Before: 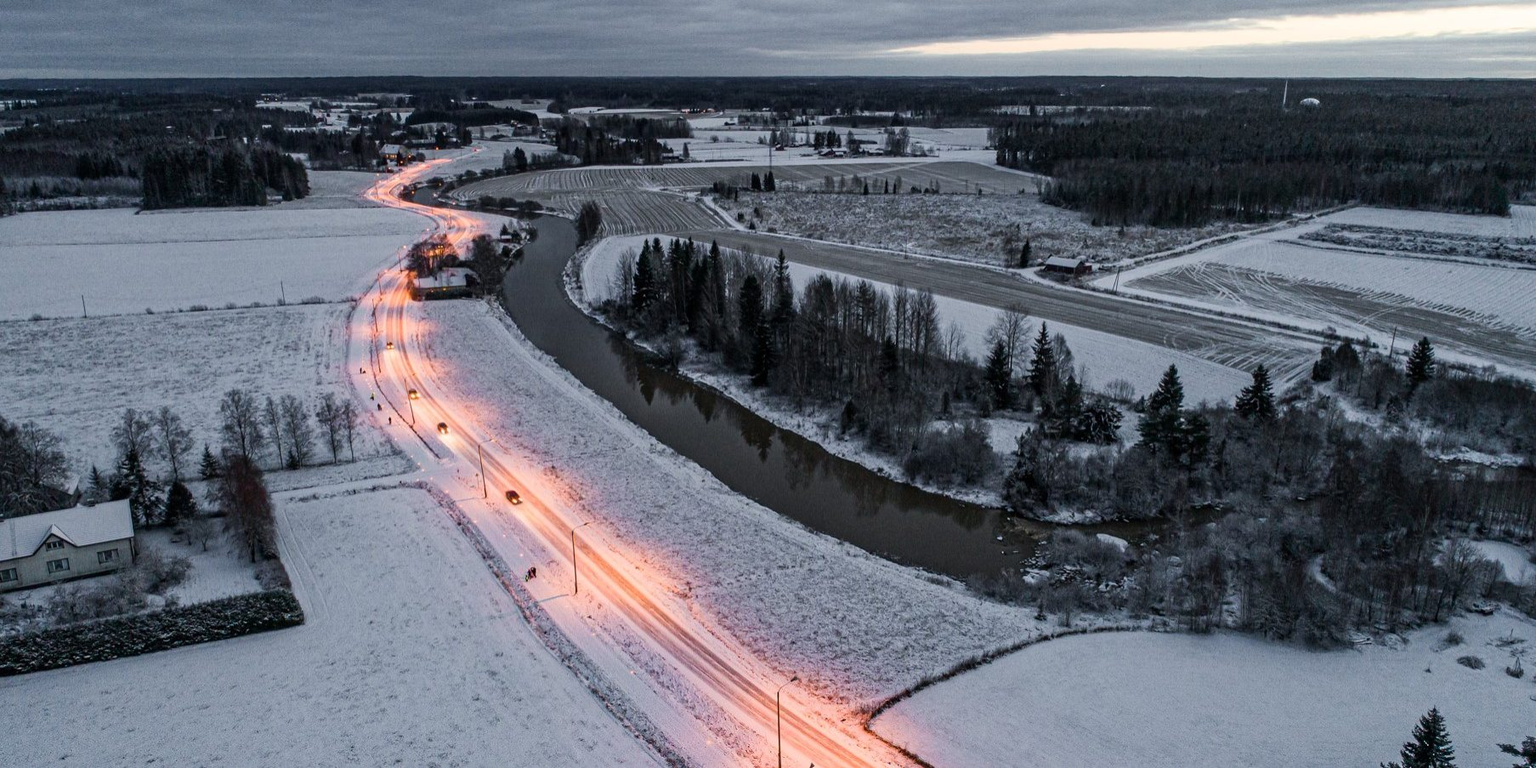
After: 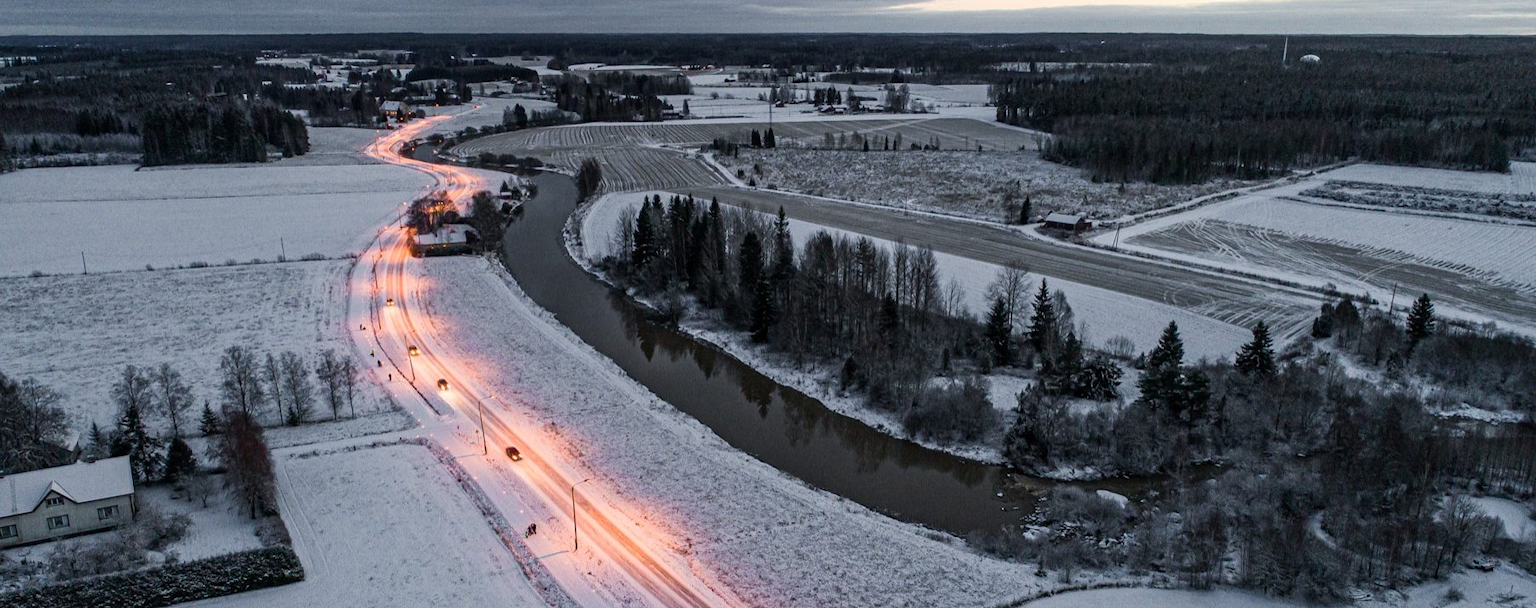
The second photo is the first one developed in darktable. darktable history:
crop and rotate: top 5.66%, bottom 14.967%
exposure: exposure 0.014 EV, compensate highlight preservation false
